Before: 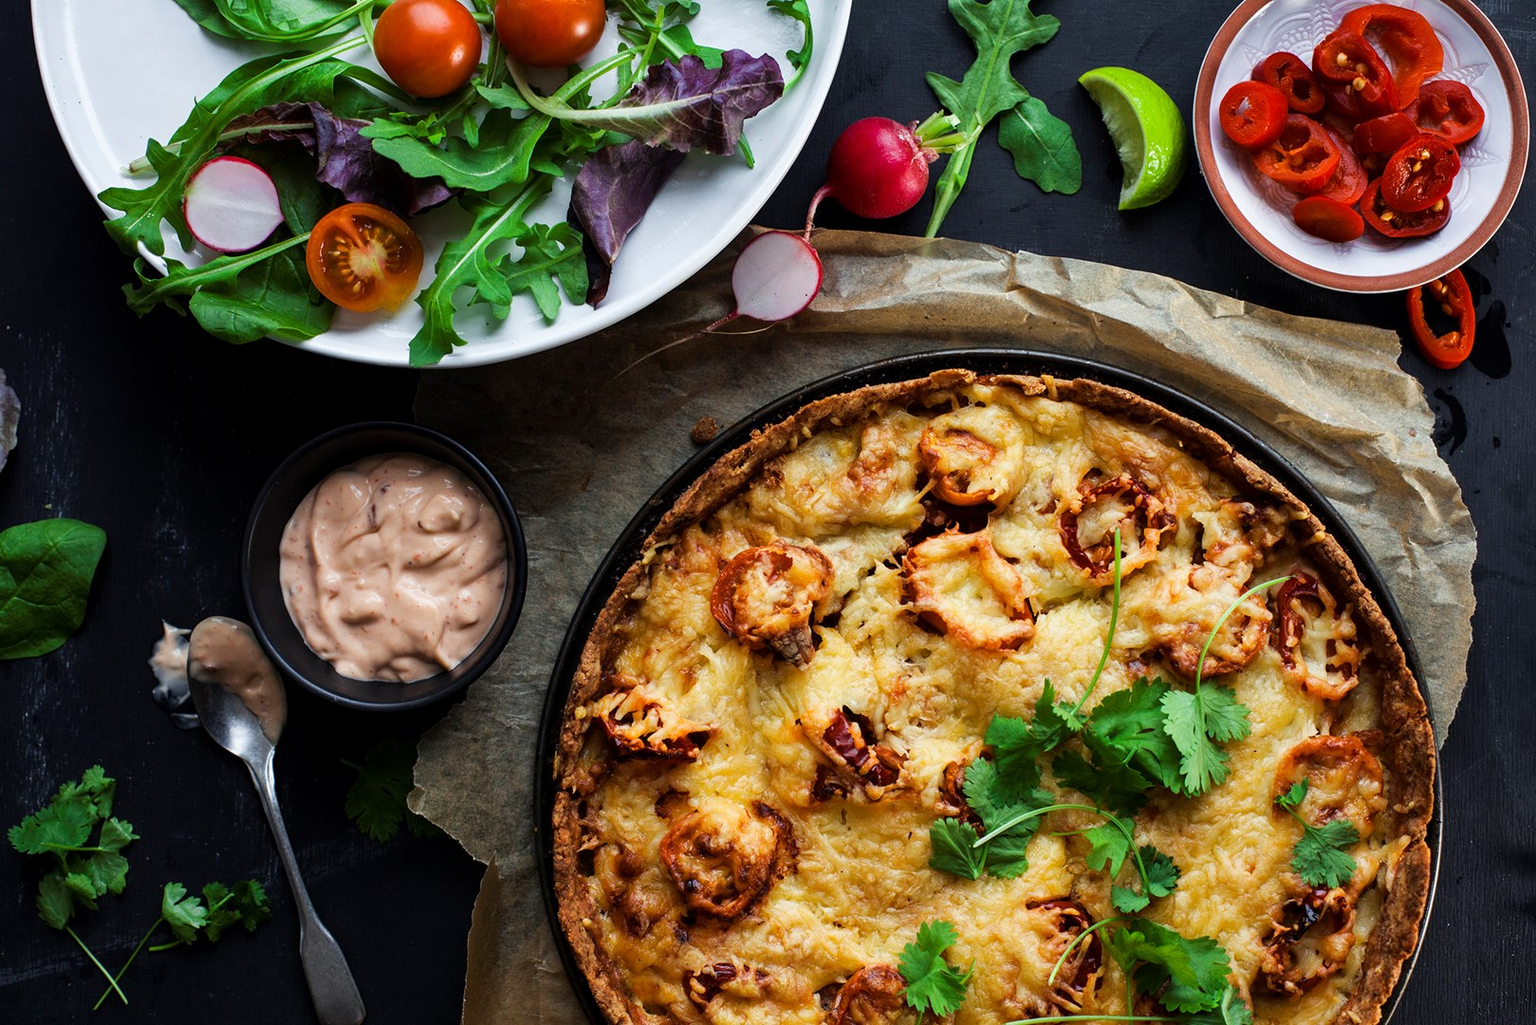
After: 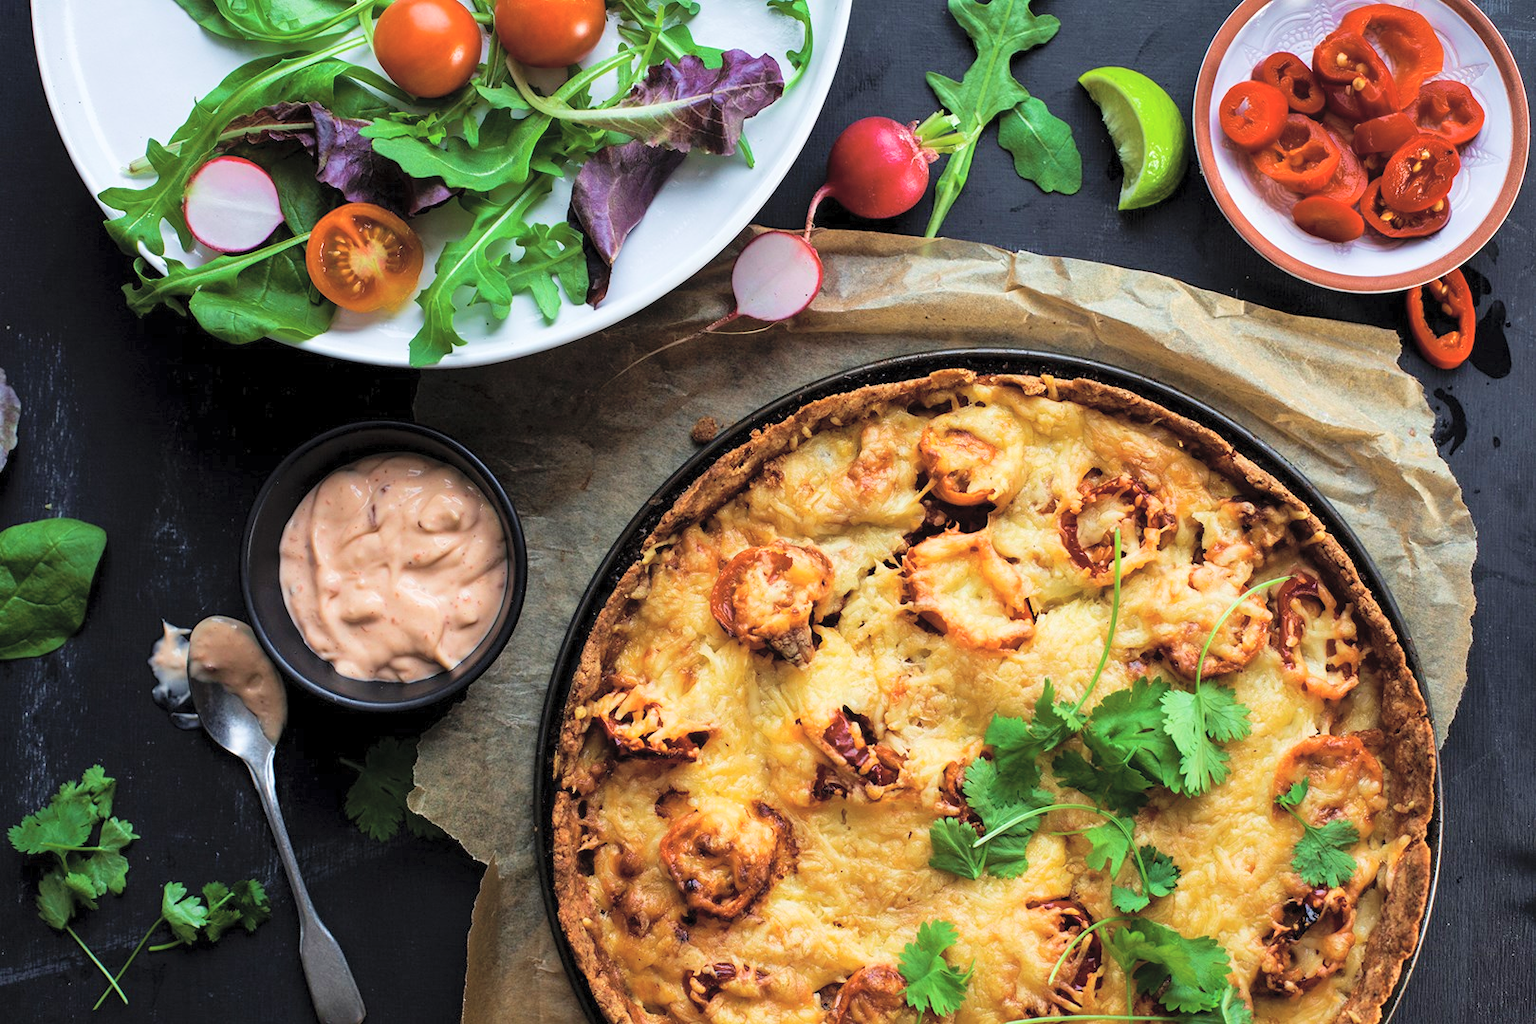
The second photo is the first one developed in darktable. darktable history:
velvia: on, module defaults
contrast brightness saturation: brightness 0.28
